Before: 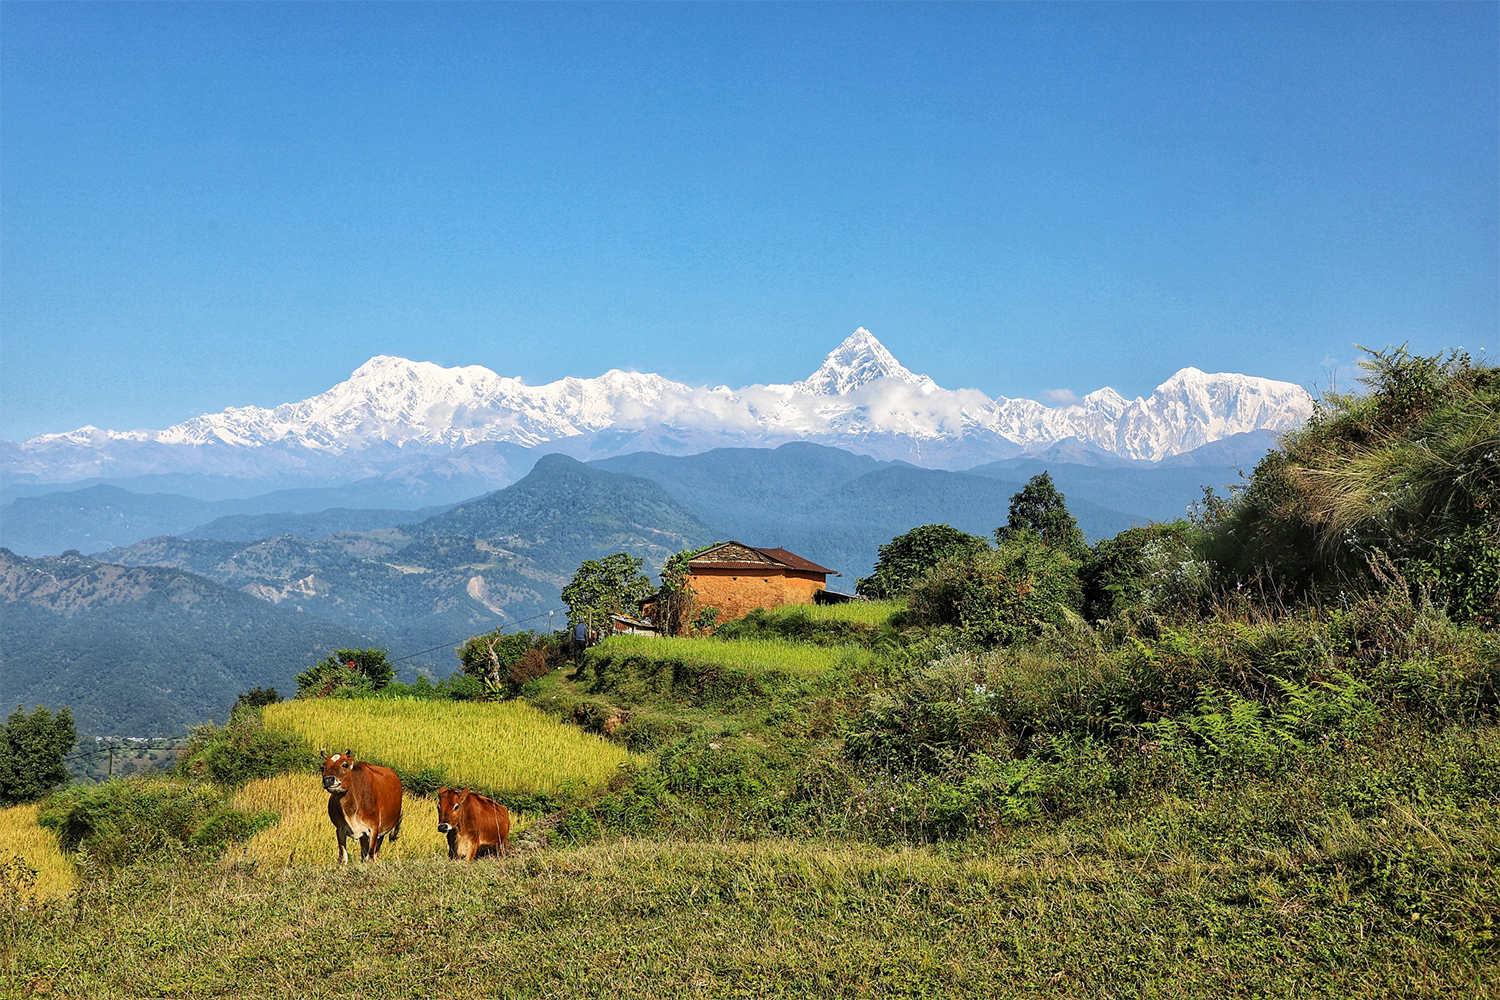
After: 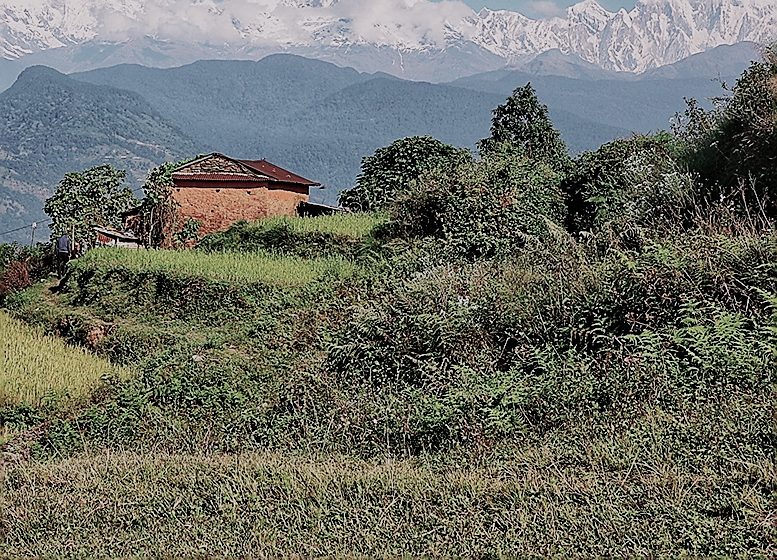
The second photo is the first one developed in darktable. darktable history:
sigmoid: skew -0.2, preserve hue 0%, red attenuation 0.1, red rotation 0.035, green attenuation 0.1, green rotation -0.017, blue attenuation 0.15, blue rotation -0.052, base primaries Rec2020
sharpen: radius 1.4, amount 1.25, threshold 0.7
color contrast: blue-yellow contrast 0.62
tone equalizer: -8 EV 0.25 EV, -7 EV 0.417 EV, -6 EV 0.417 EV, -5 EV 0.25 EV, -3 EV -0.25 EV, -2 EV -0.417 EV, -1 EV -0.417 EV, +0 EV -0.25 EV, edges refinement/feathering 500, mask exposure compensation -1.57 EV, preserve details guided filter
crop: left 34.479%, top 38.822%, right 13.718%, bottom 5.172%
color correction: saturation 0.85
white balance: red 1.05, blue 1.072
